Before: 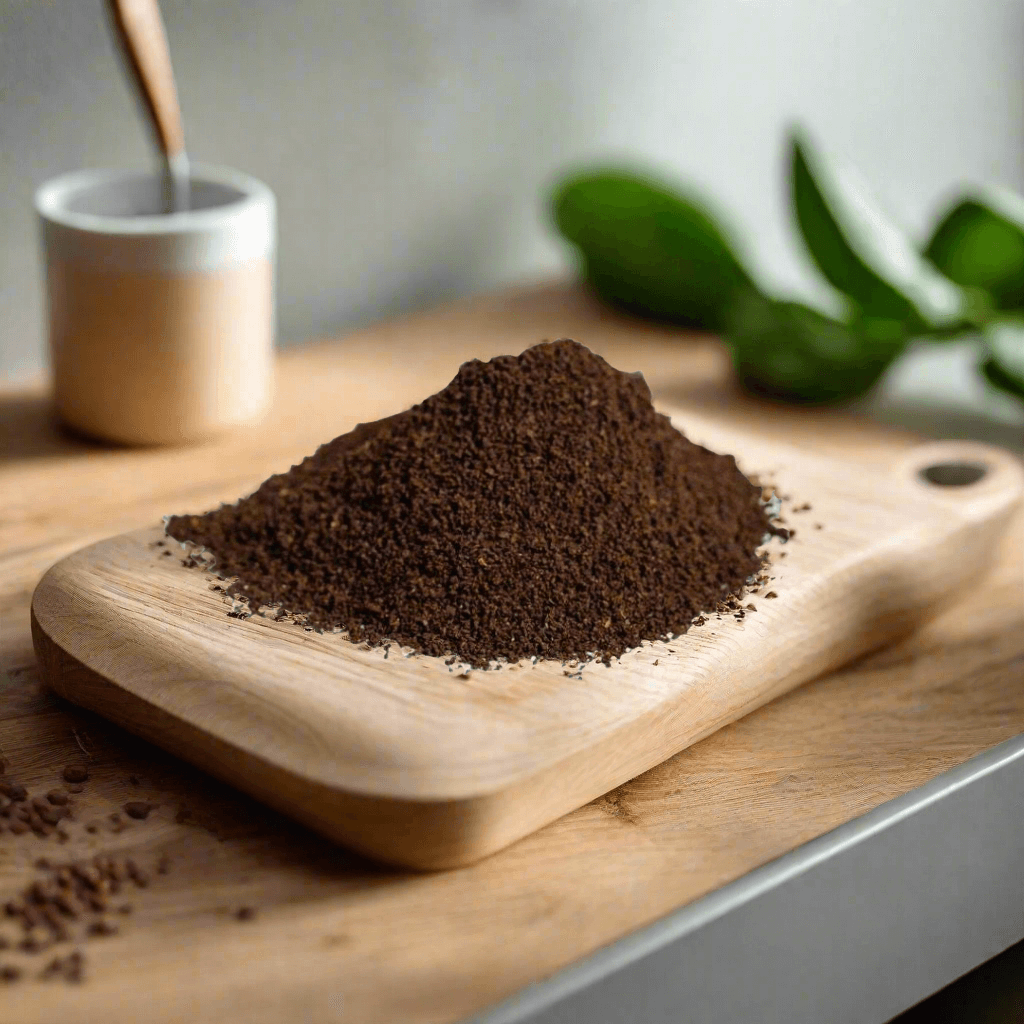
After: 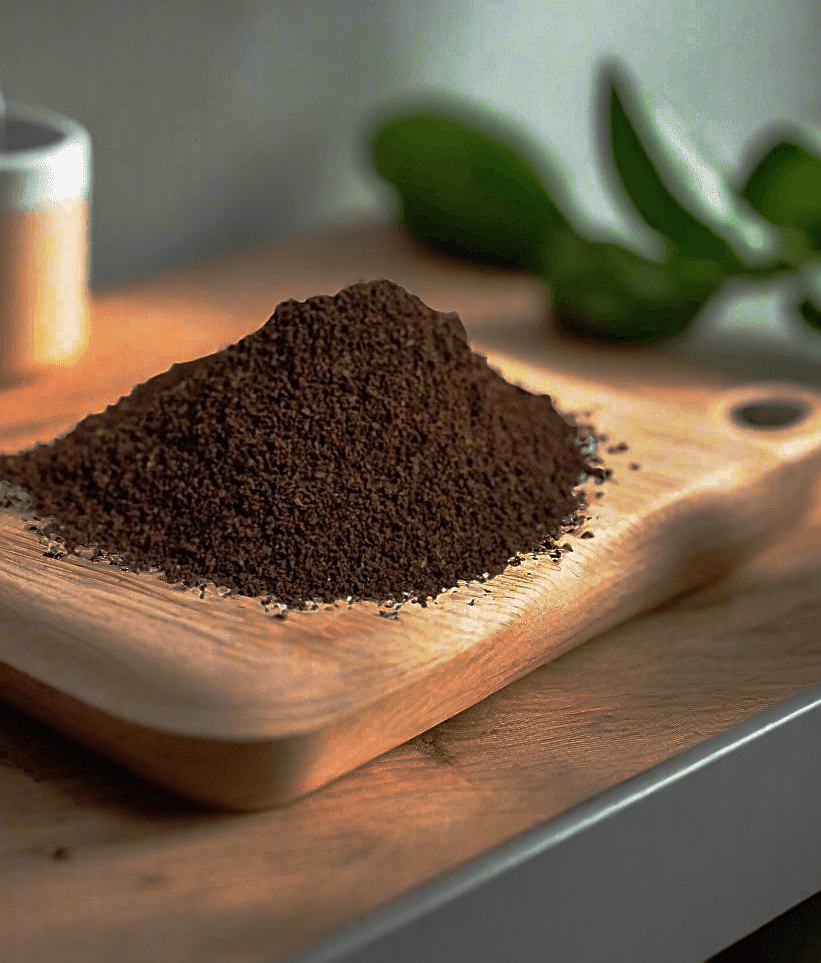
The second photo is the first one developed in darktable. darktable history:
base curve: curves: ch0 [(0, 0) (0.564, 0.291) (0.802, 0.731) (1, 1)], preserve colors none
sharpen: on, module defaults
shadows and highlights: on, module defaults
crop and rotate: left 18.053%, top 5.926%, right 1.759%
